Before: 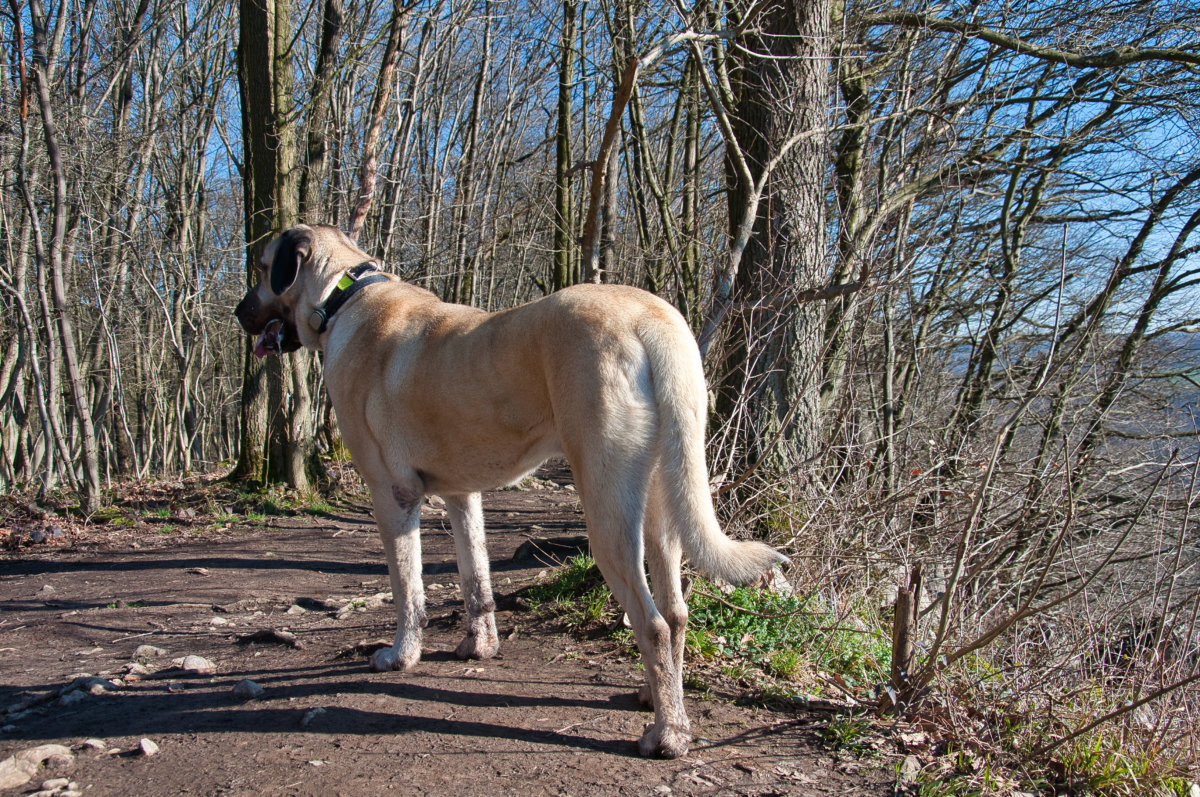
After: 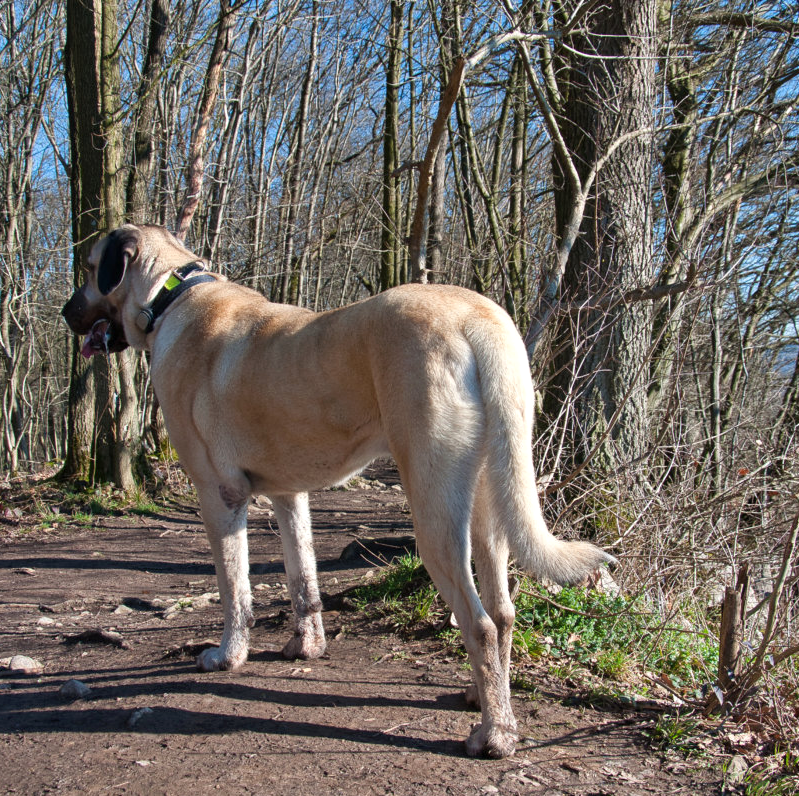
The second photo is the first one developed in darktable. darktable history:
crop and rotate: left 14.436%, right 18.898%
exposure: exposure 0.127 EV, compensate highlight preservation false
